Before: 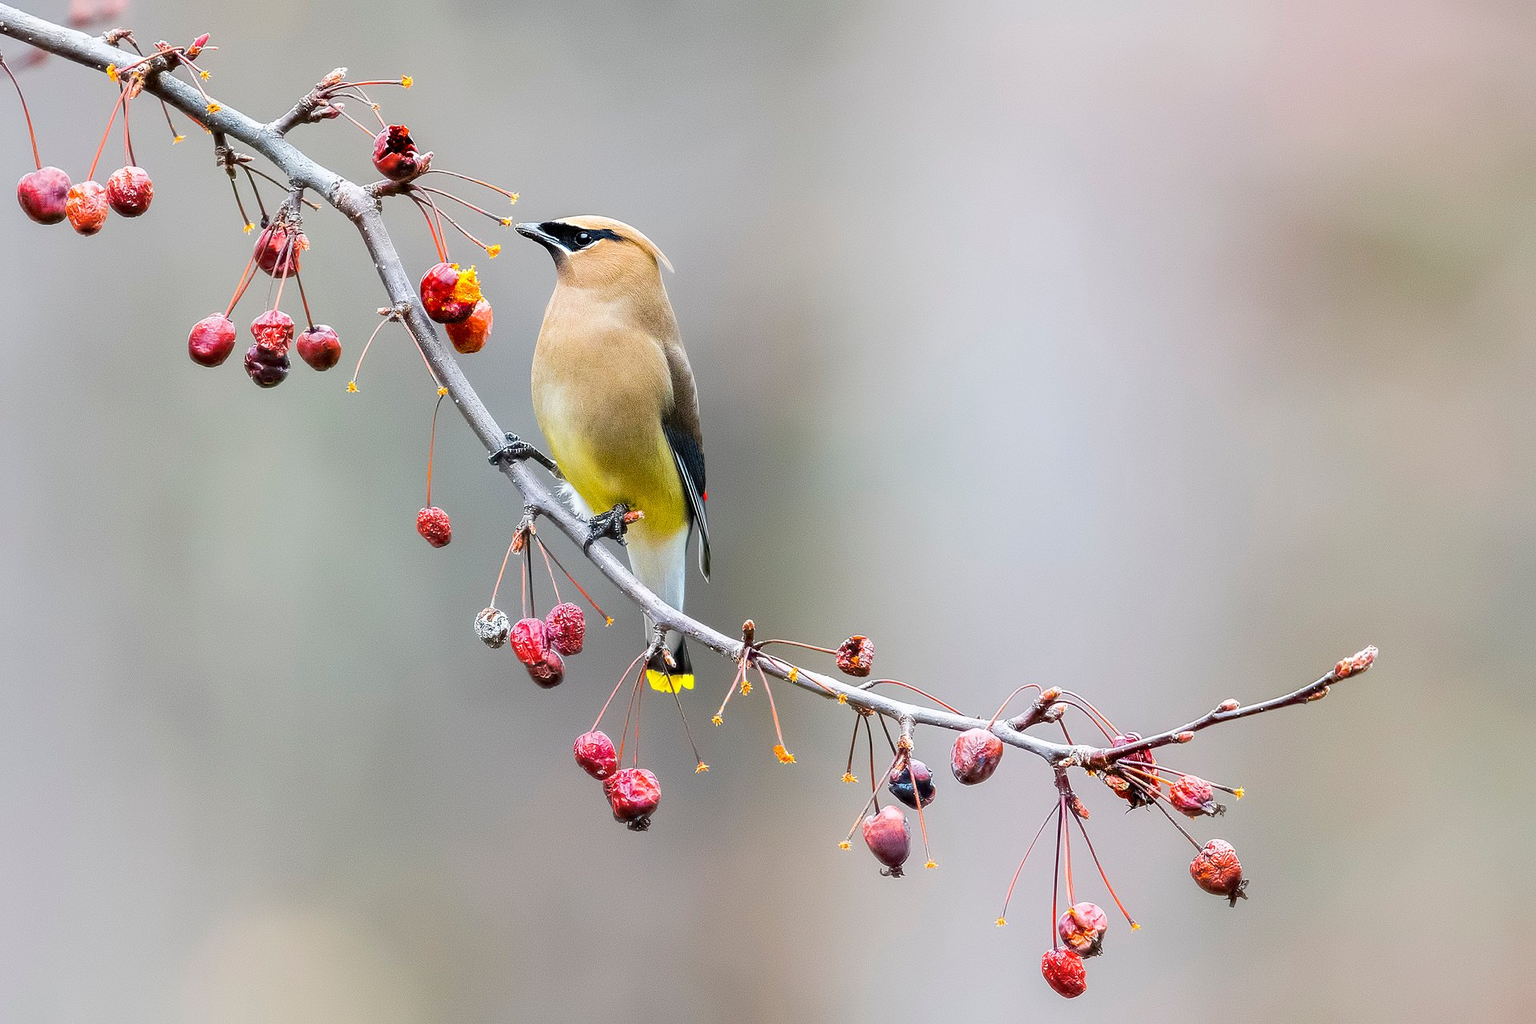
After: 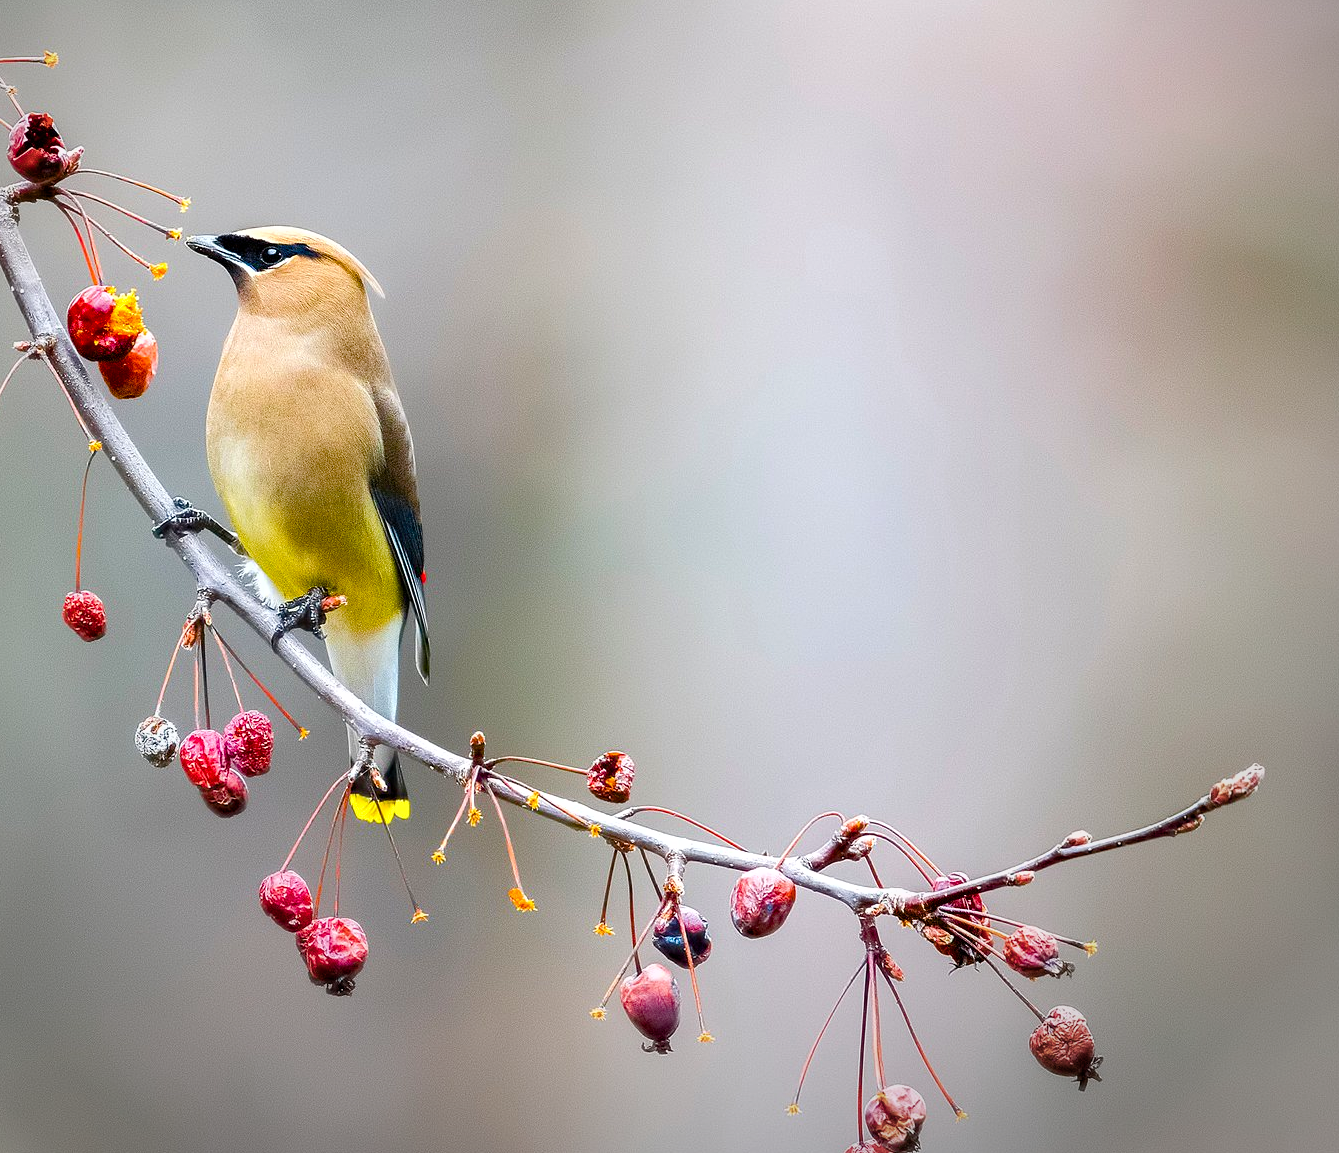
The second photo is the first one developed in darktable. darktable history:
crop and rotate: left 23.885%, top 3.408%, right 6.326%, bottom 6.509%
color balance rgb: highlights gain › luminance 17.562%, perceptual saturation grading › global saturation 20%, perceptual saturation grading › highlights -24.914%, perceptual saturation grading › shadows 49.618%, global vibrance 20%
vignetting: center (-0.068, -0.31)
shadows and highlights: shadows 31.91, highlights -31.53, highlights color adjustment 73.95%, soften with gaussian
